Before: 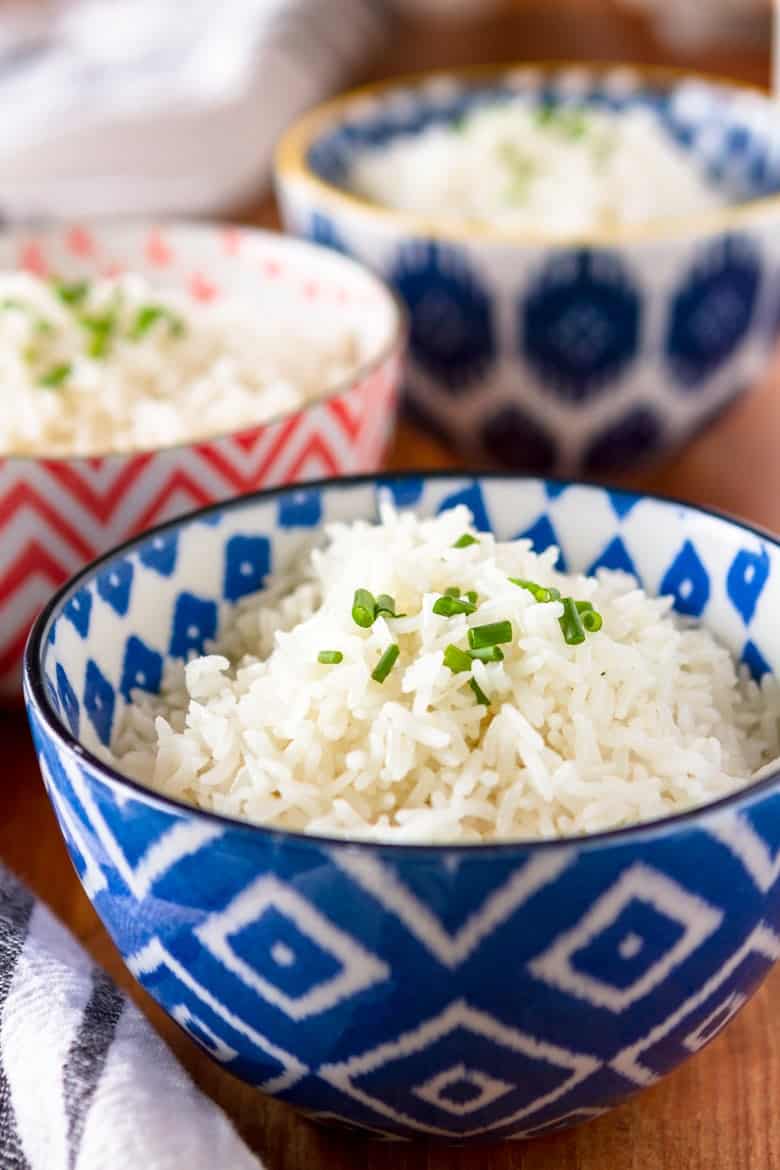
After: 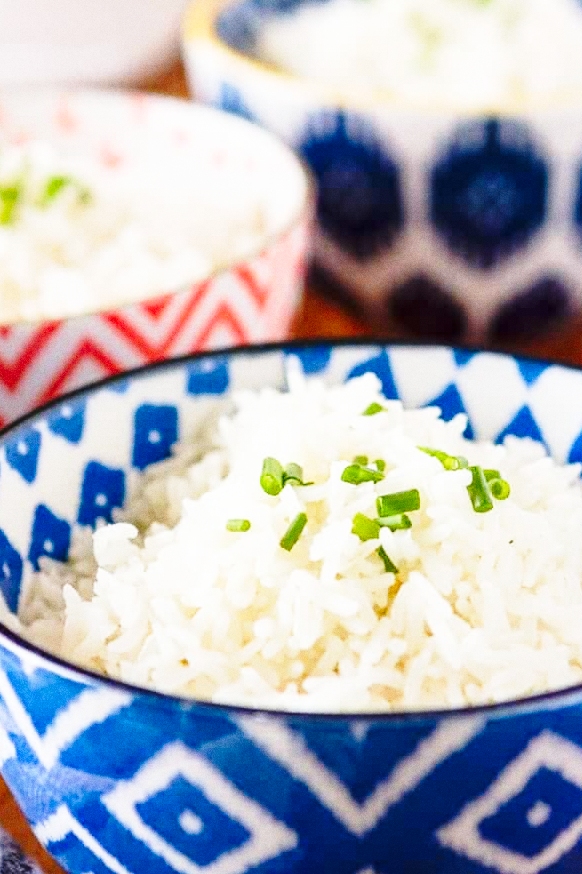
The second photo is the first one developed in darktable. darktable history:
tone equalizer: on, module defaults
rgb curve: mode RGB, independent channels
exposure: exposure 0.02 EV, compensate highlight preservation false
crop and rotate: left 11.831%, top 11.346%, right 13.429%, bottom 13.899%
base curve: curves: ch0 [(0, 0) (0.028, 0.03) (0.121, 0.232) (0.46, 0.748) (0.859, 0.968) (1, 1)], preserve colors none
local contrast: mode bilateral grid, contrast 100, coarseness 100, detail 94%, midtone range 0.2
grain: coarseness 0.47 ISO
